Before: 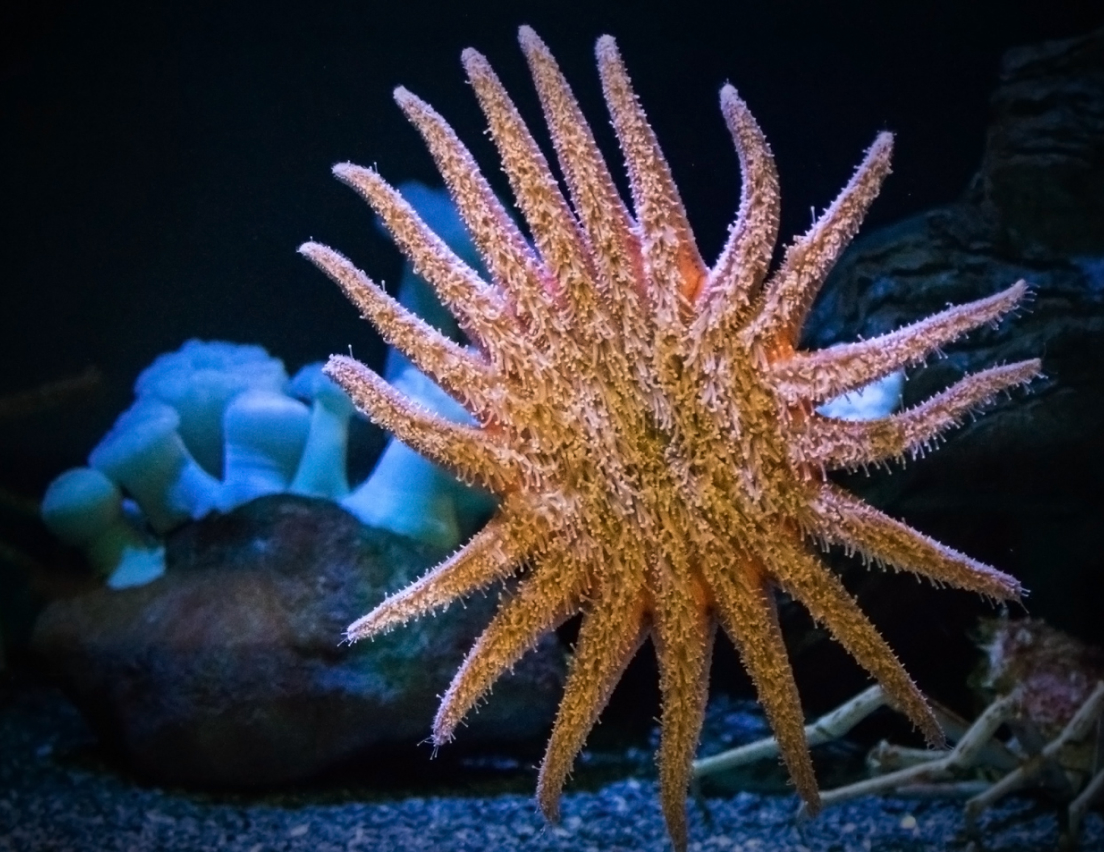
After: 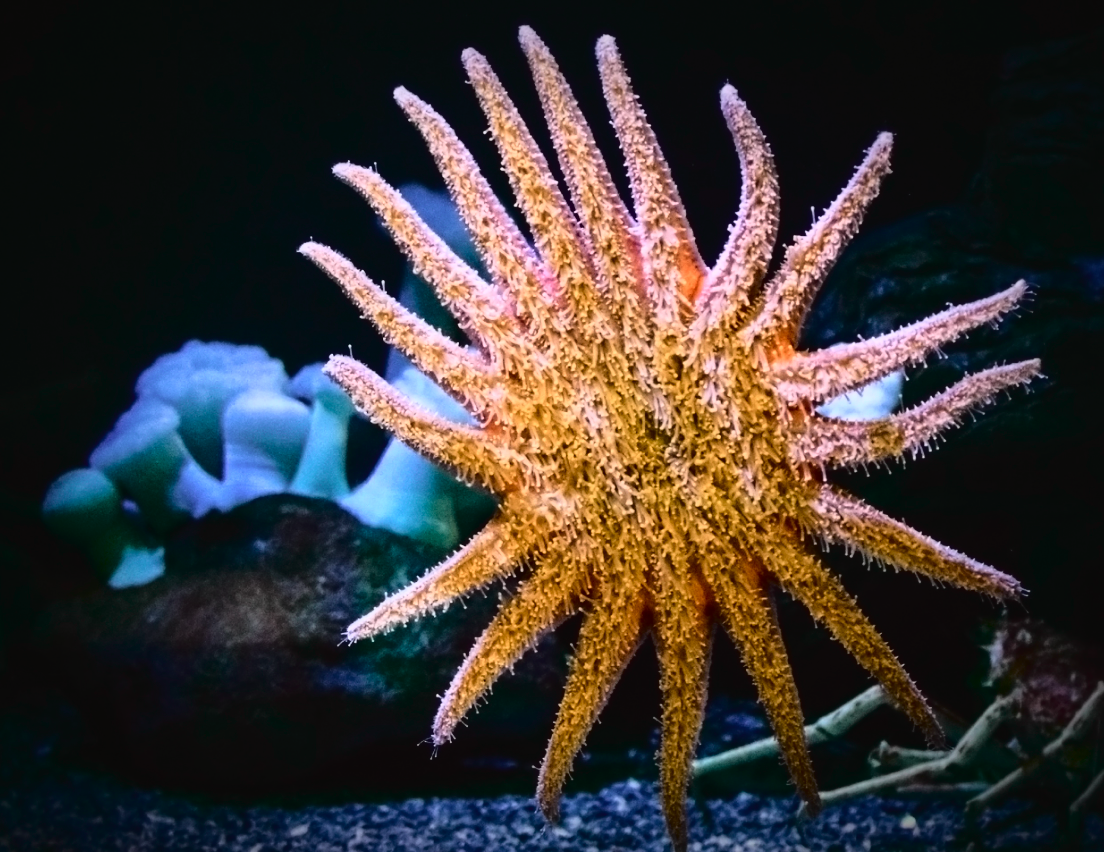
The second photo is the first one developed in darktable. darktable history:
tone curve: curves: ch0 [(0, 0.022) (0.177, 0.086) (0.392, 0.438) (0.704, 0.844) (0.858, 0.938) (1, 0.981)]; ch1 [(0, 0) (0.402, 0.36) (0.476, 0.456) (0.498, 0.497) (0.518, 0.521) (0.58, 0.598) (0.619, 0.65) (0.692, 0.737) (1, 1)]; ch2 [(0, 0) (0.415, 0.438) (0.483, 0.499) (0.503, 0.503) (0.526, 0.532) (0.563, 0.604) (0.626, 0.697) (0.699, 0.753) (0.997, 0.858)], color space Lab, independent channels
